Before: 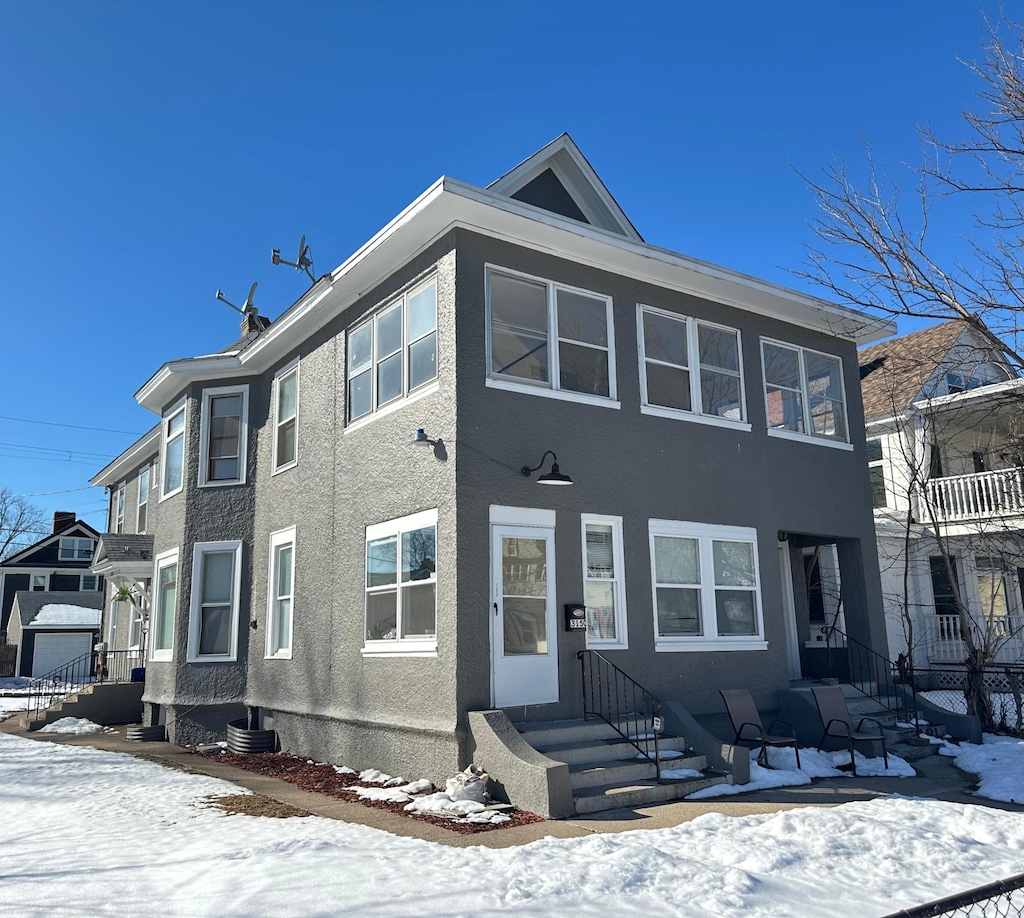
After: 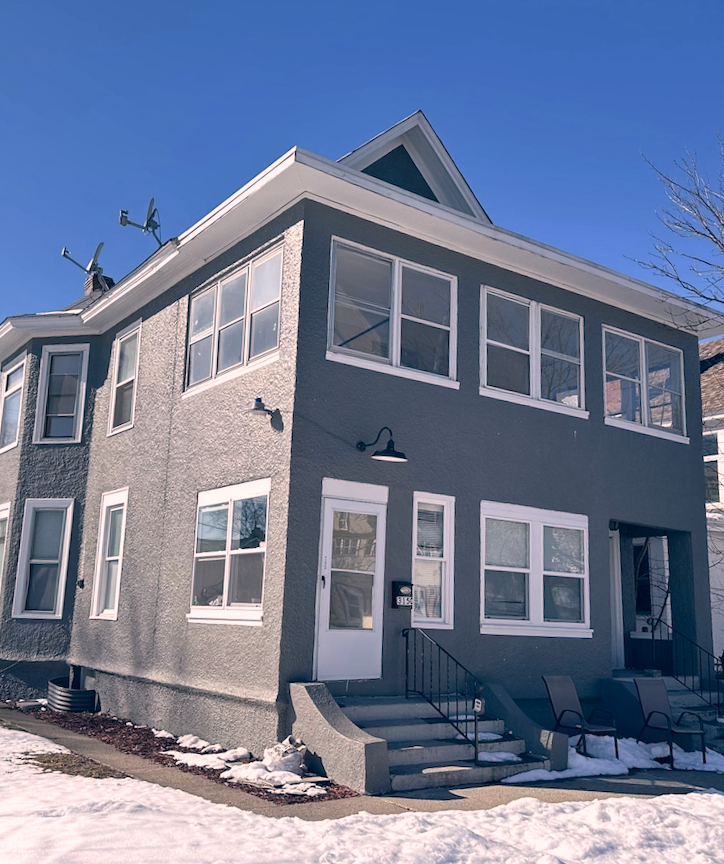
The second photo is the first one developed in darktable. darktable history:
crop and rotate: angle -3.24°, left 13.989%, top 0.036%, right 10.939%, bottom 0.024%
color correction: highlights a* 14.09, highlights b* 5.94, shadows a* -6.13, shadows b* -15.38, saturation 0.83
